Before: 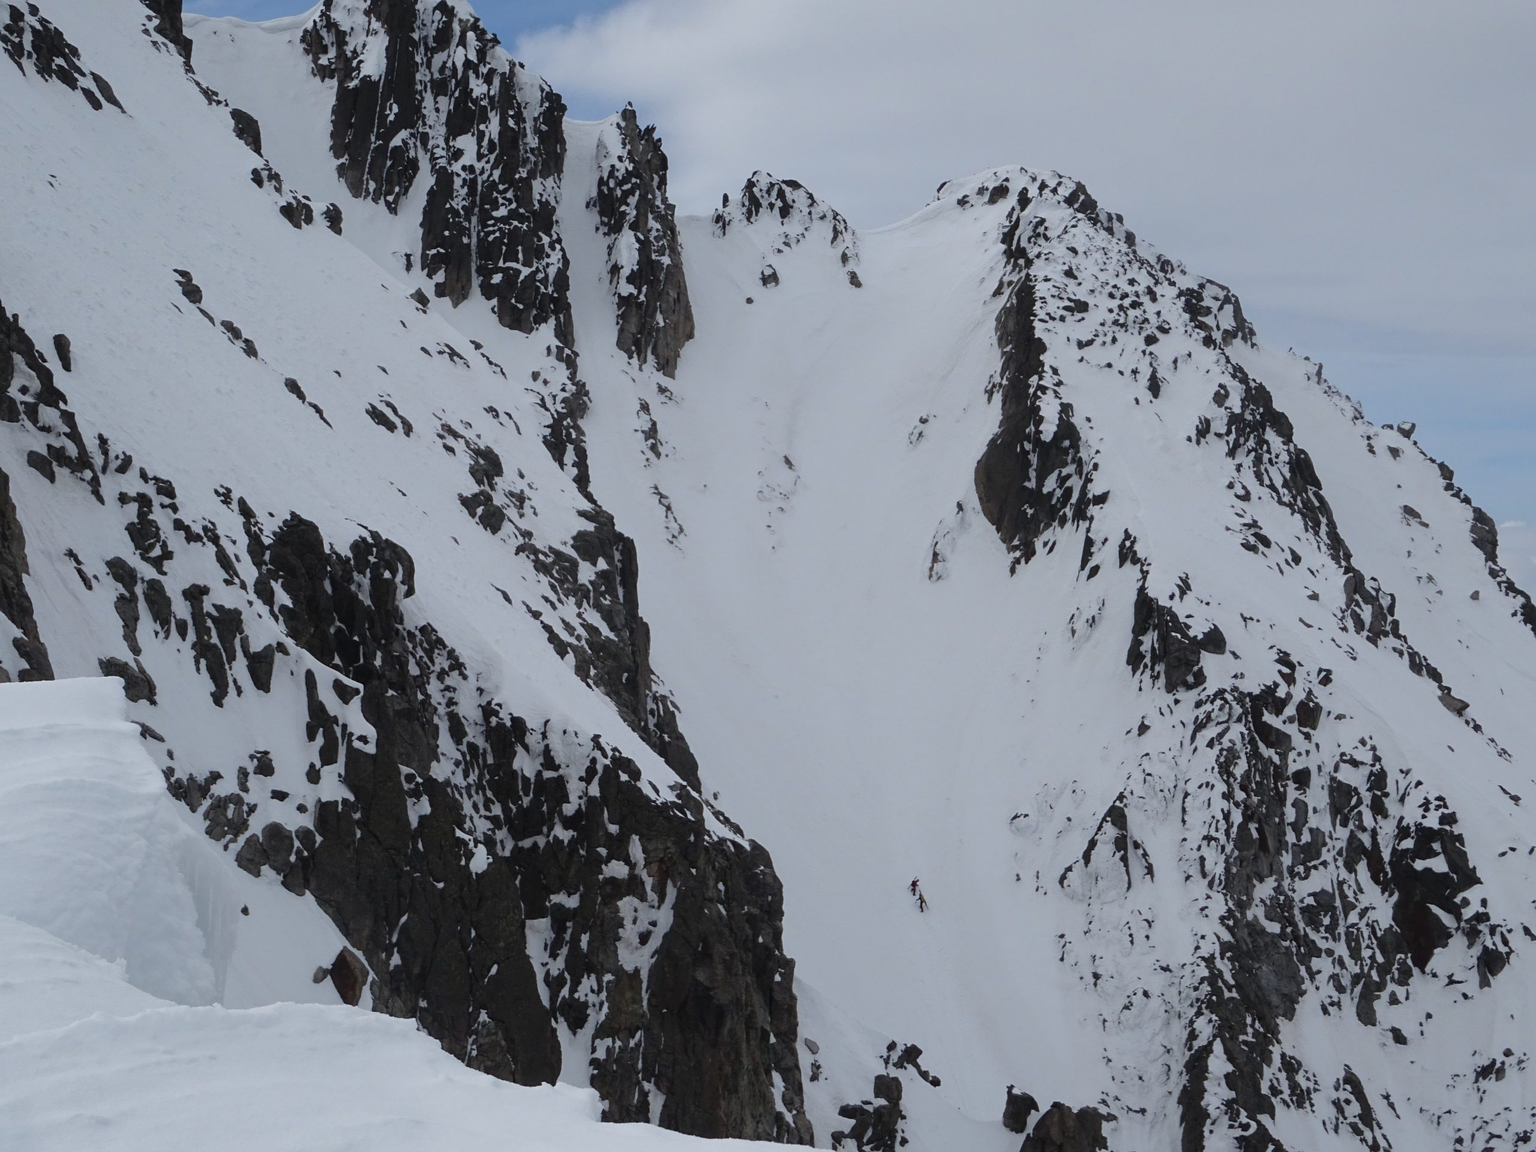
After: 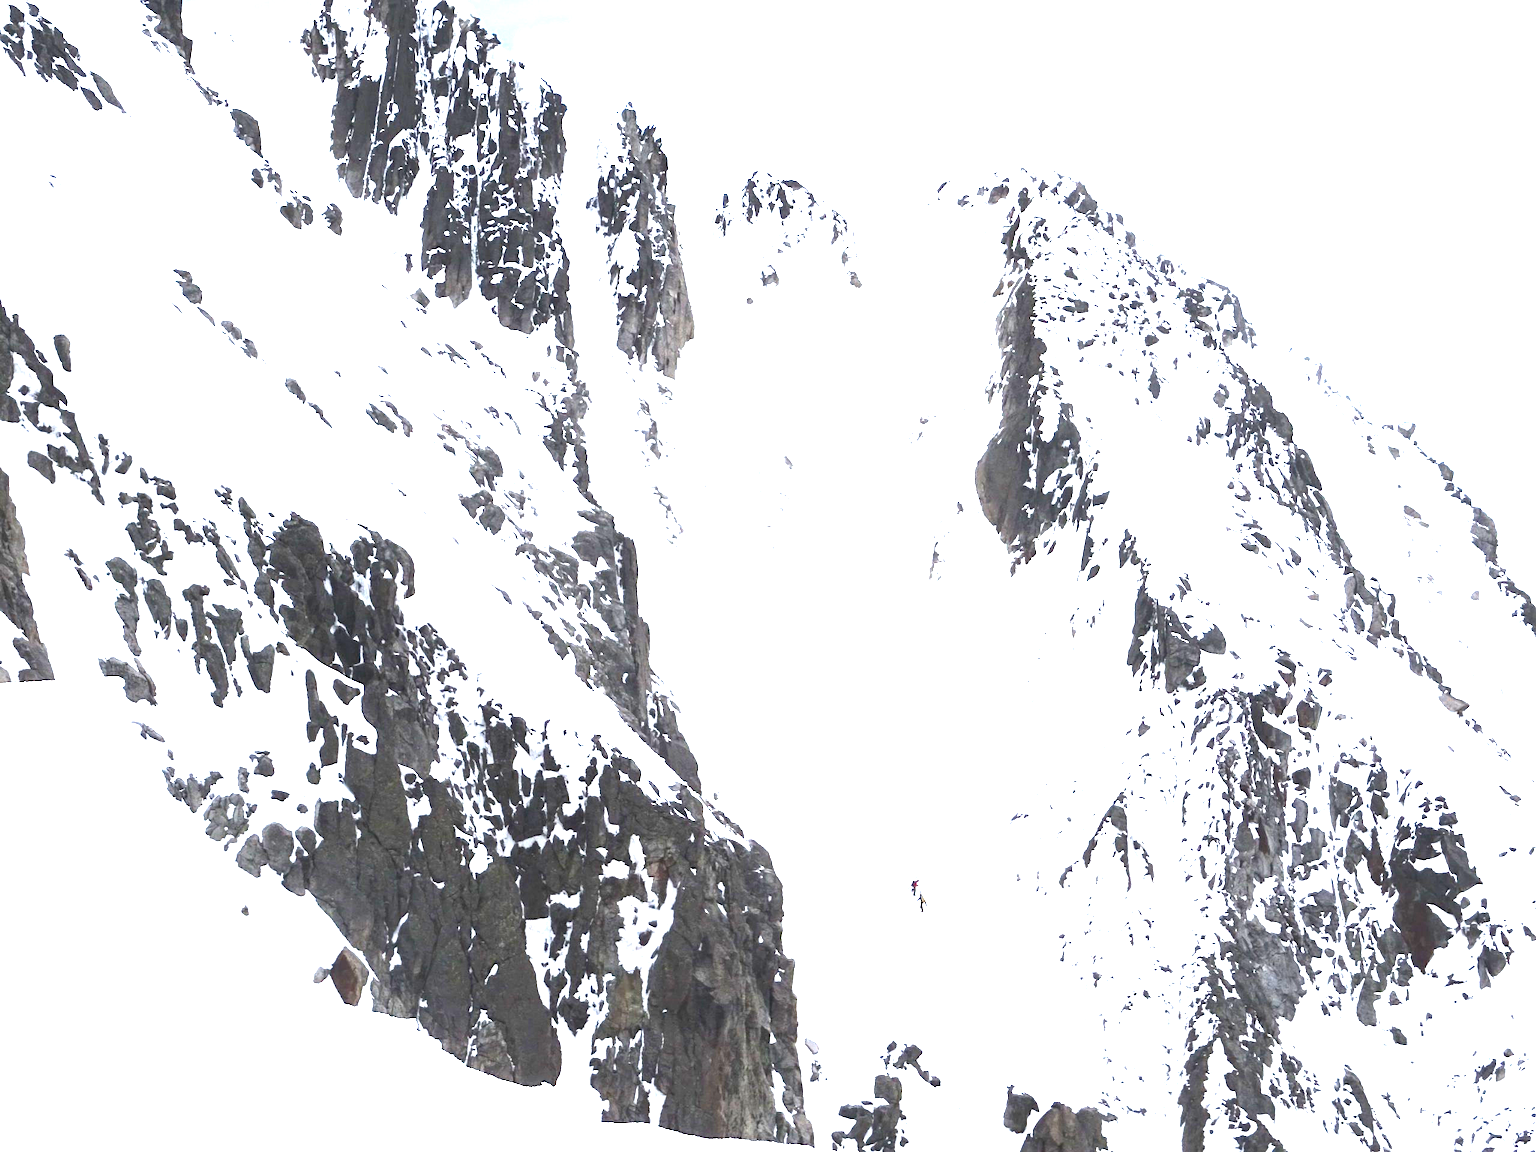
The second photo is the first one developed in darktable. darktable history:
exposure: exposure 2.898 EV, compensate highlight preservation false
